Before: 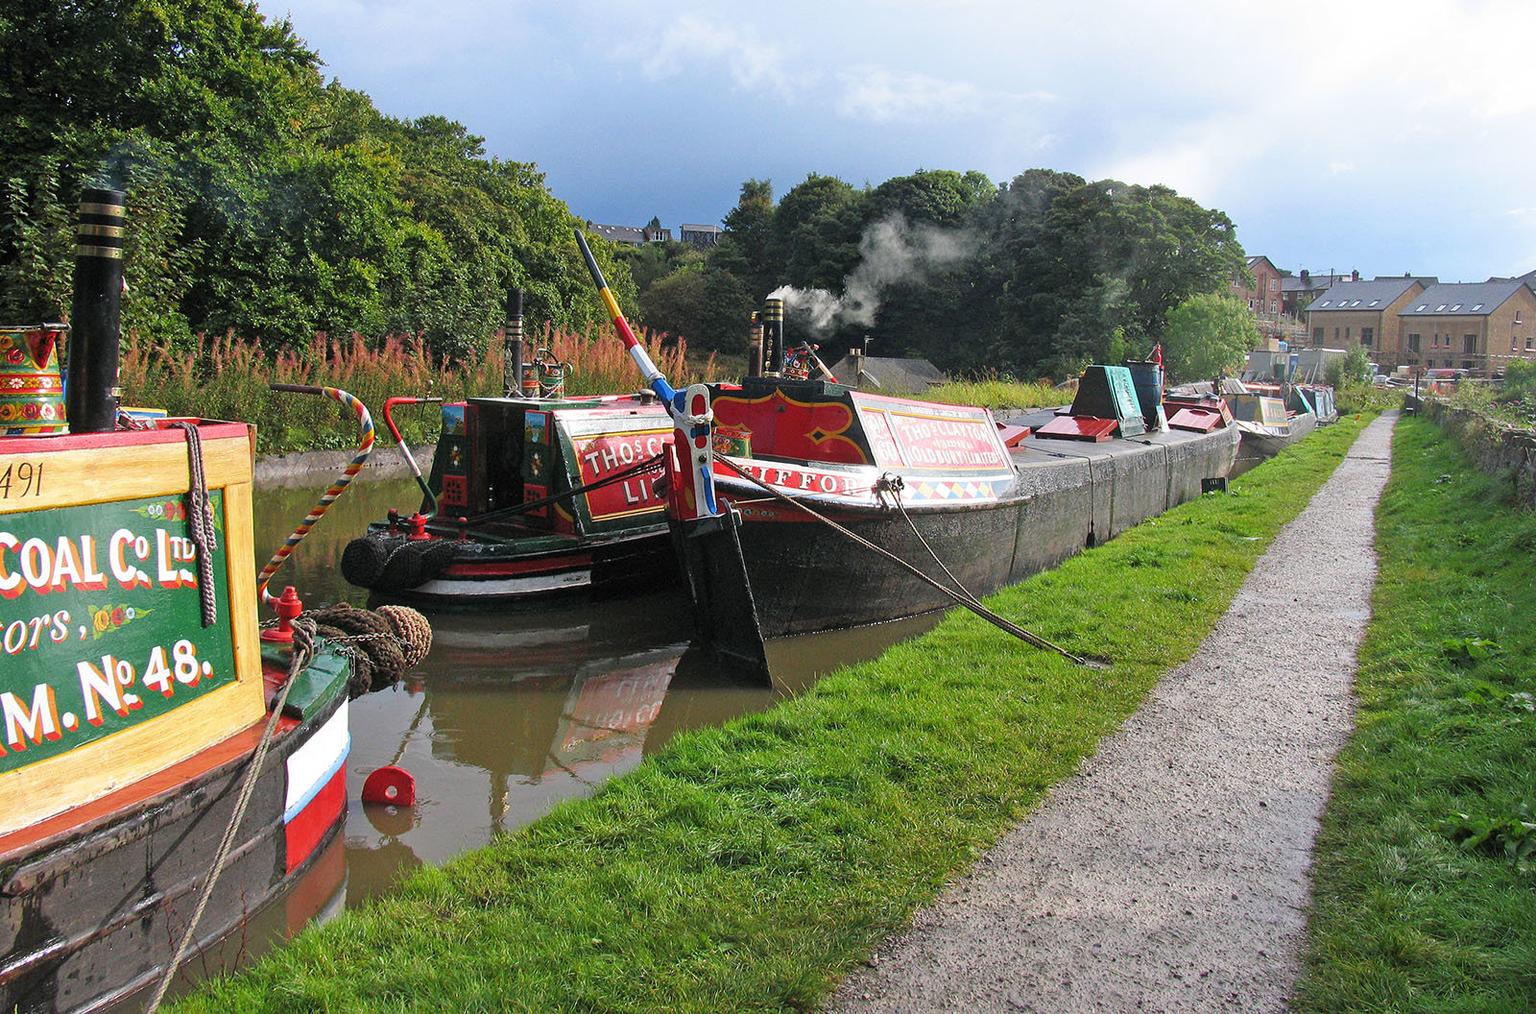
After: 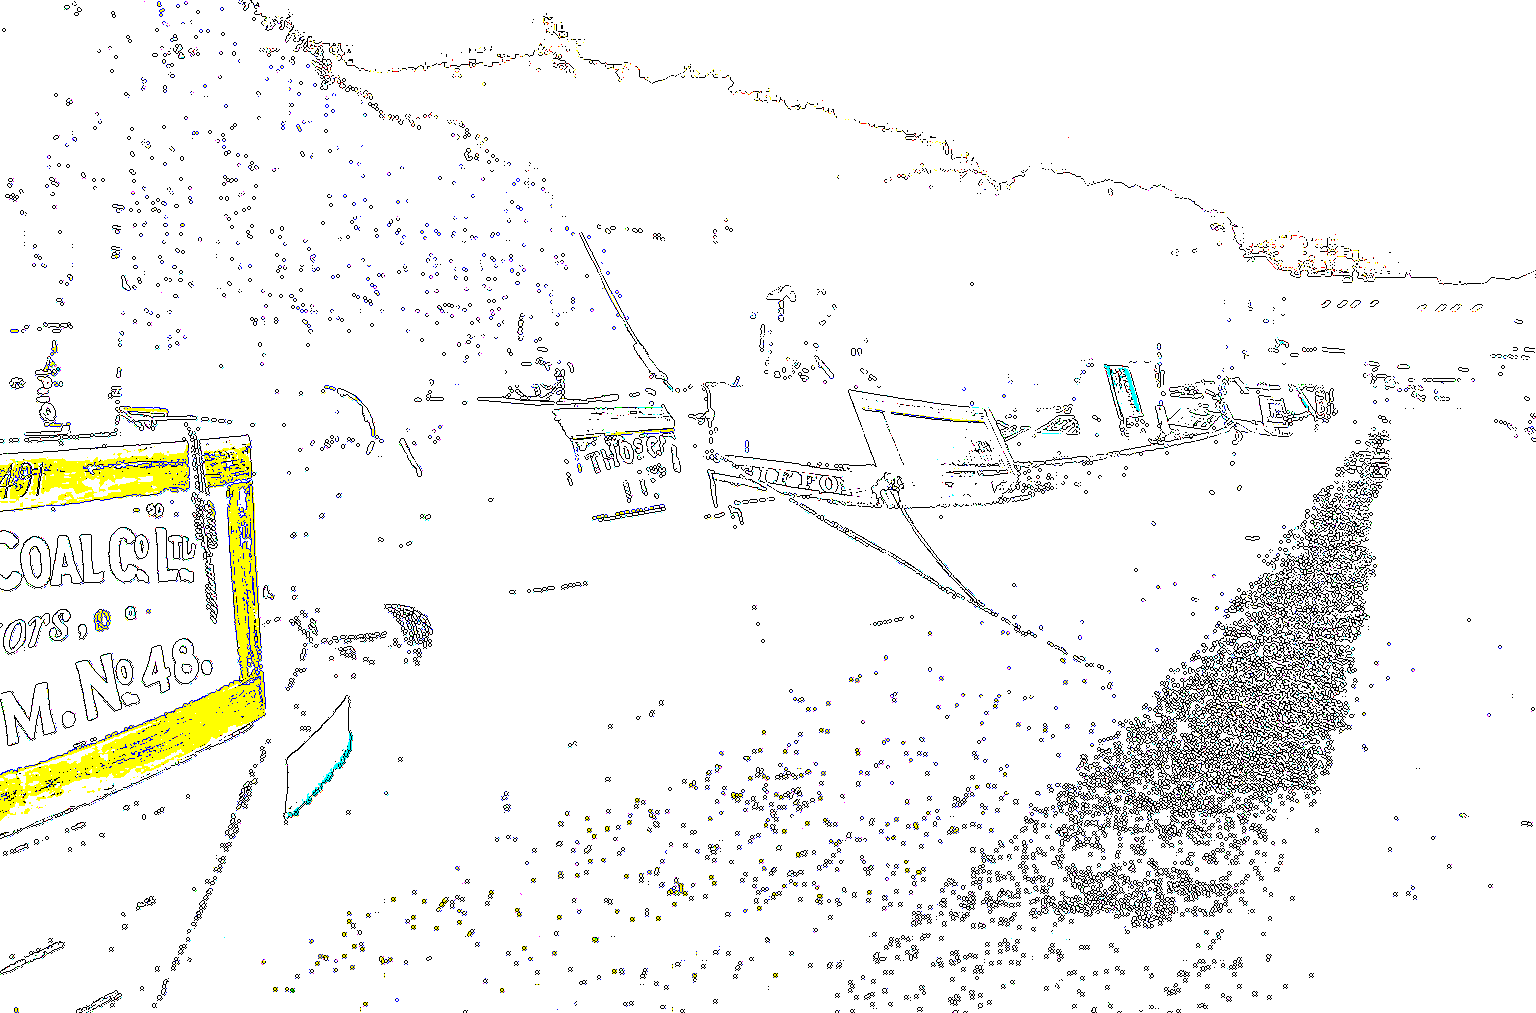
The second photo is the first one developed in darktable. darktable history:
color correction: highlights a* -6.44, highlights b* 0.812
exposure: black level correction 0, exposure 1.2 EV, compensate highlight preservation false
color balance rgb: highlights gain › luminance 15.045%, perceptual saturation grading › global saturation 35.165%, perceptual saturation grading › highlights -25.474%, perceptual saturation grading › shadows 50.193%, perceptual brilliance grading › global brilliance 34.282%, perceptual brilliance grading › highlights 49.936%, perceptual brilliance grading › mid-tones 59.338%, perceptual brilliance grading › shadows 34.805%, global vibrance 14.434%
local contrast: on, module defaults
